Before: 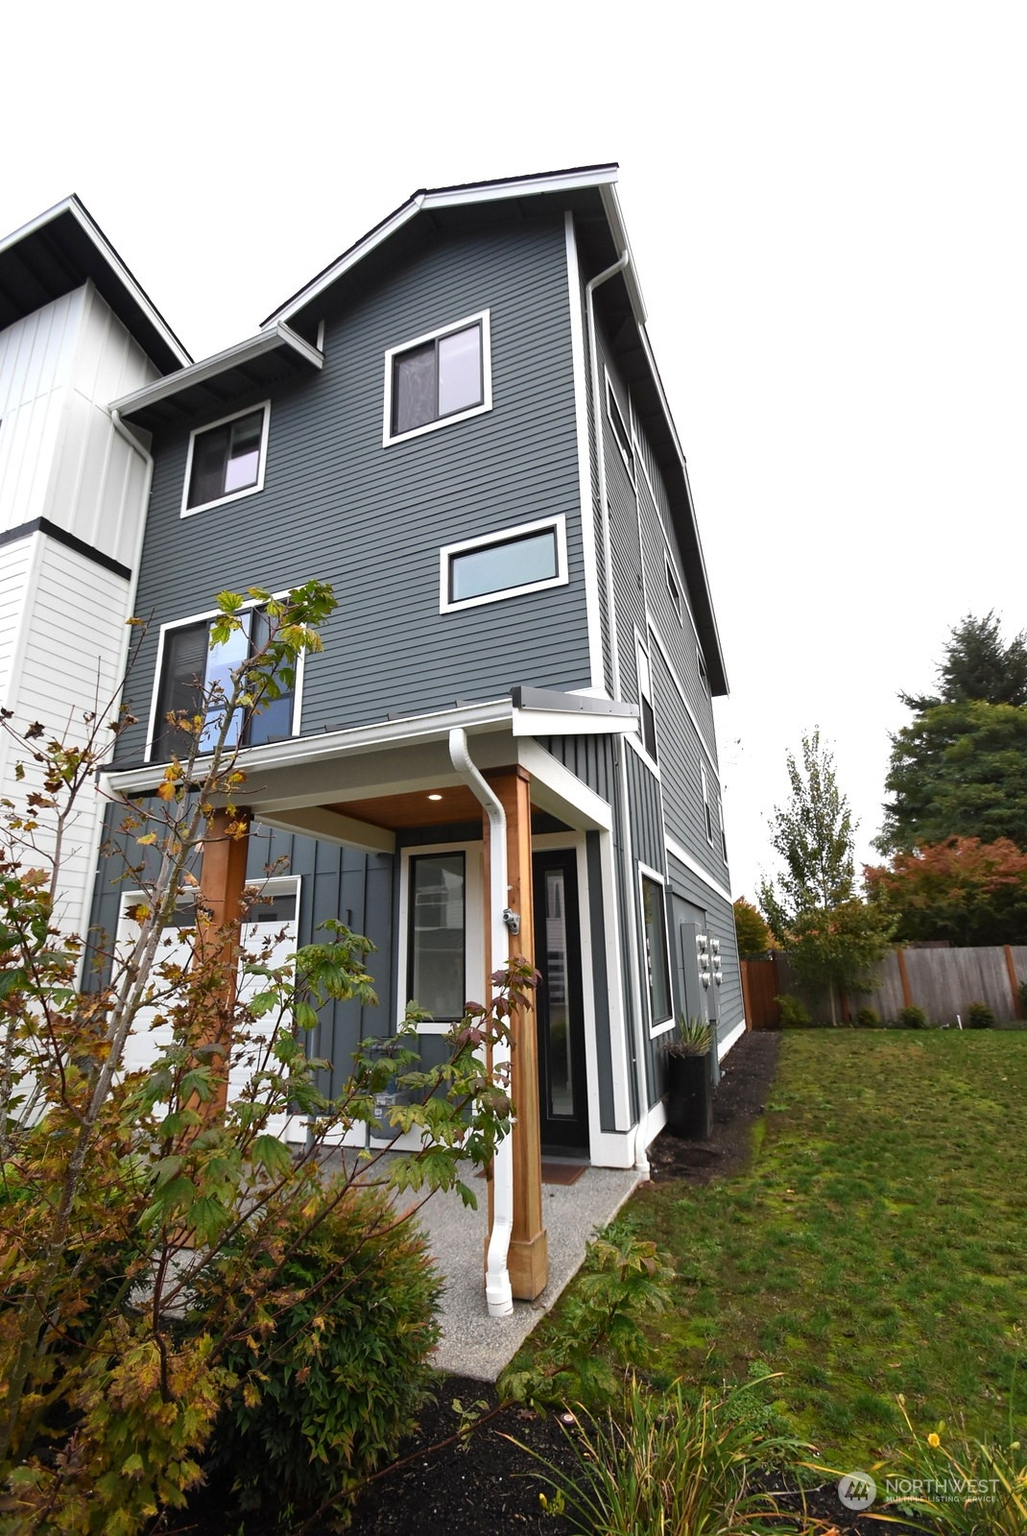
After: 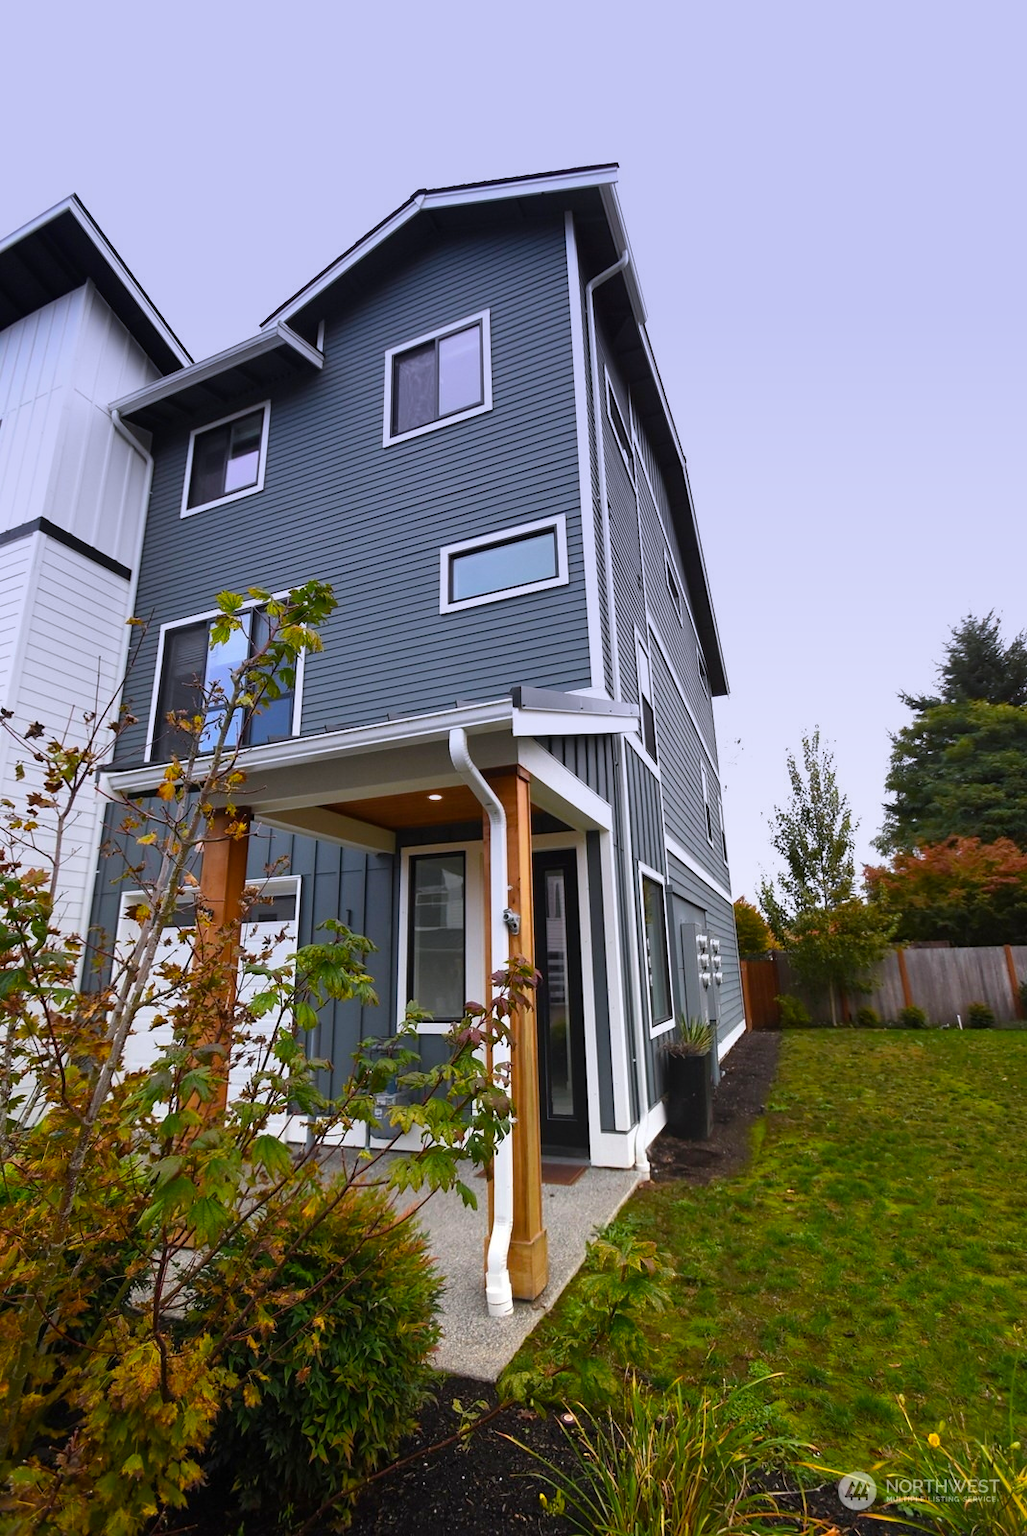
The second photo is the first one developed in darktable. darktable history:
color balance rgb: perceptual saturation grading › global saturation 25%, global vibrance 20%
graduated density: hue 238.83°, saturation 50%
bloom: size 13.65%, threshold 98.39%, strength 4.82%
